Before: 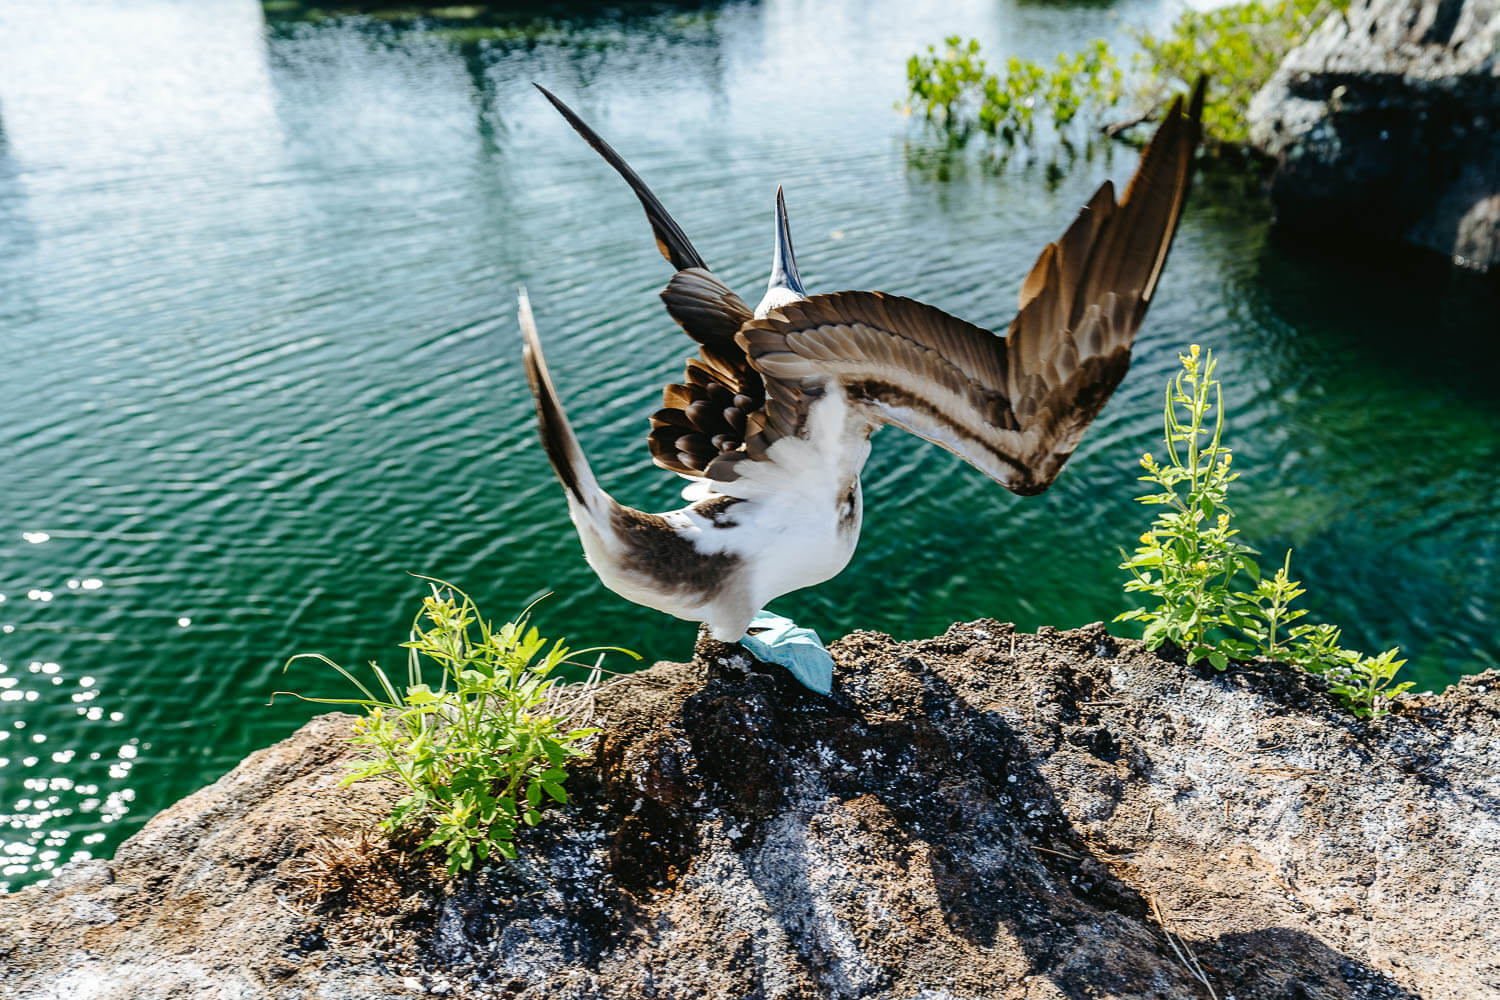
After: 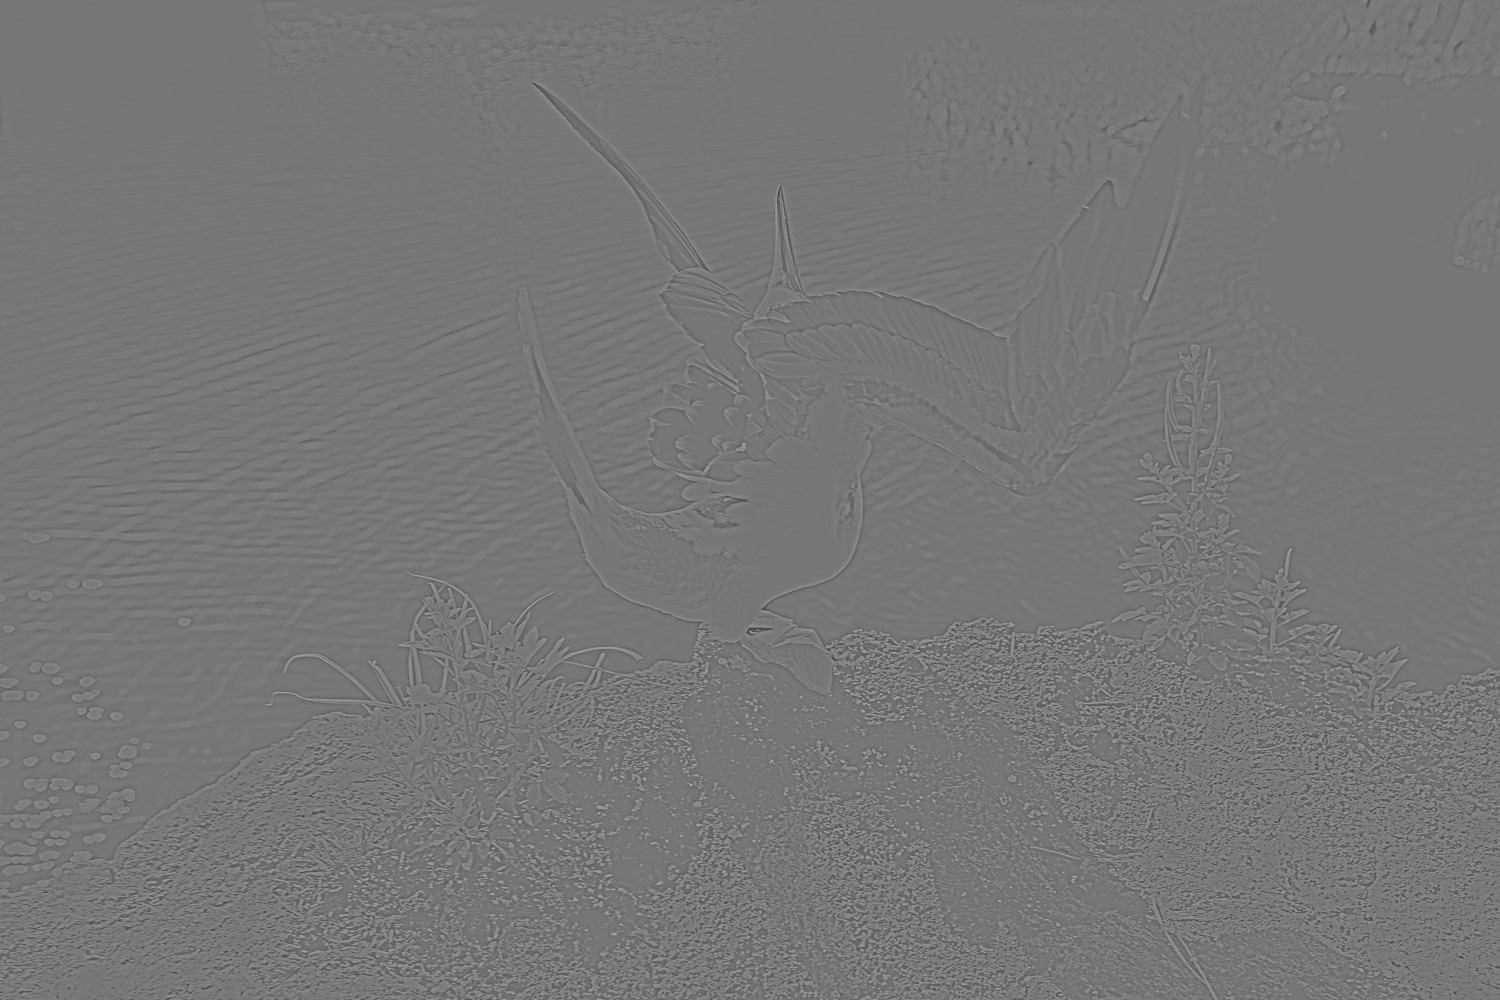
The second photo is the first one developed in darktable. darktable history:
highpass: sharpness 5.84%, contrast boost 8.44%
shadows and highlights: shadows 60, highlights -60
haze removal: strength 0.4, distance 0.22, compatibility mode true, adaptive false
exposure: exposure -0.157 EV, compensate highlight preservation false
